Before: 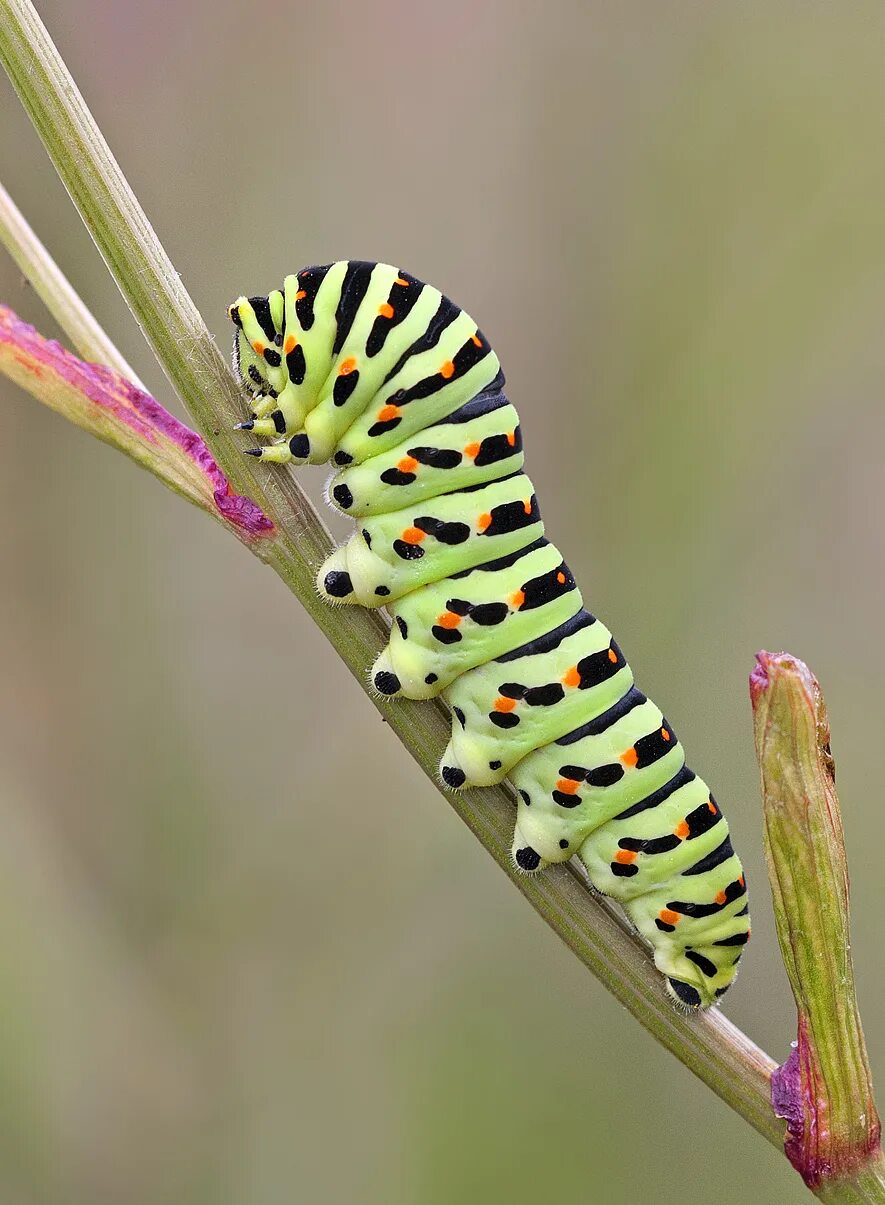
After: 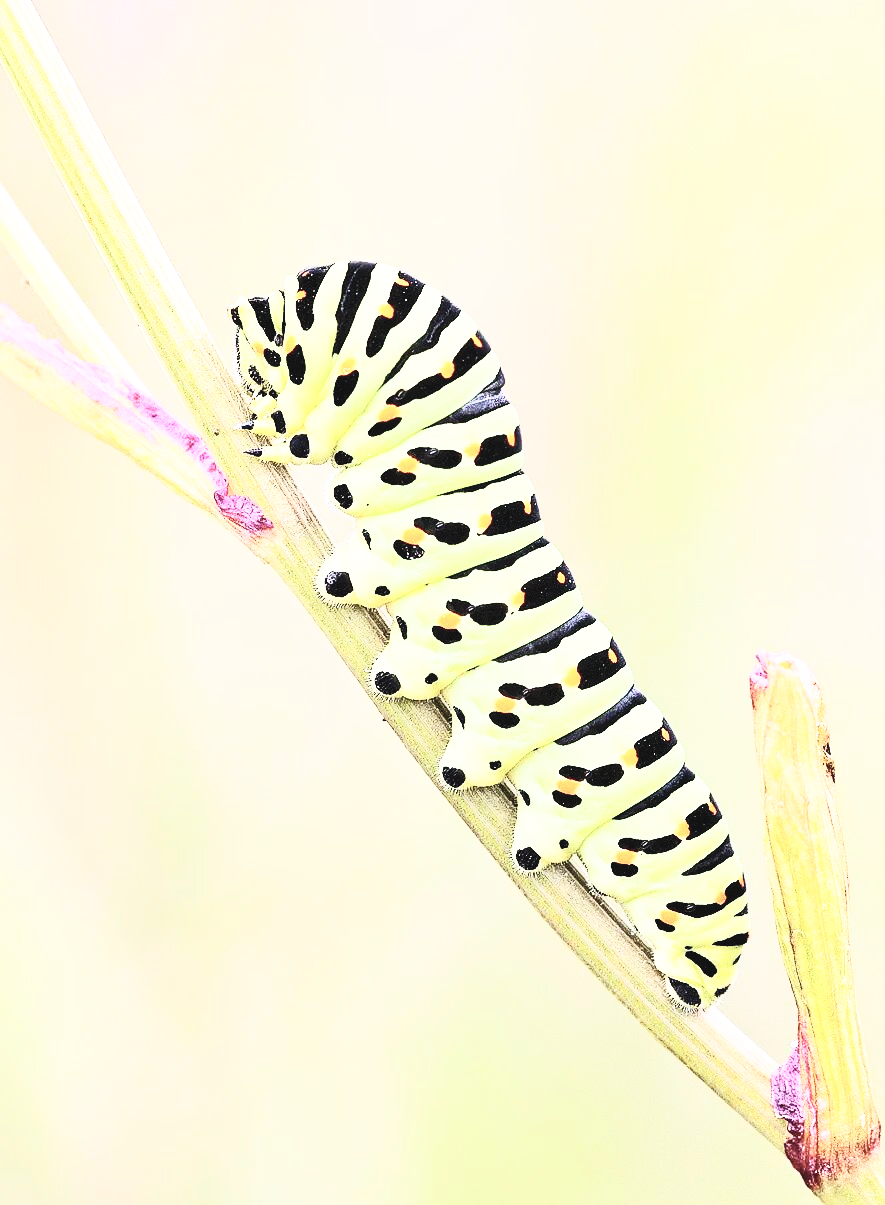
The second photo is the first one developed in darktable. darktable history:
contrast brightness saturation: contrast 0.555, brightness 0.576, saturation -0.329
base curve: curves: ch0 [(0, 0.003) (0.001, 0.002) (0.006, 0.004) (0.02, 0.022) (0.048, 0.086) (0.094, 0.234) (0.162, 0.431) (0.258, 0.629) (0.385, 0.8) (0.548, 0.918) (0.751, 0.988) (1, 1)], preserve colors none
